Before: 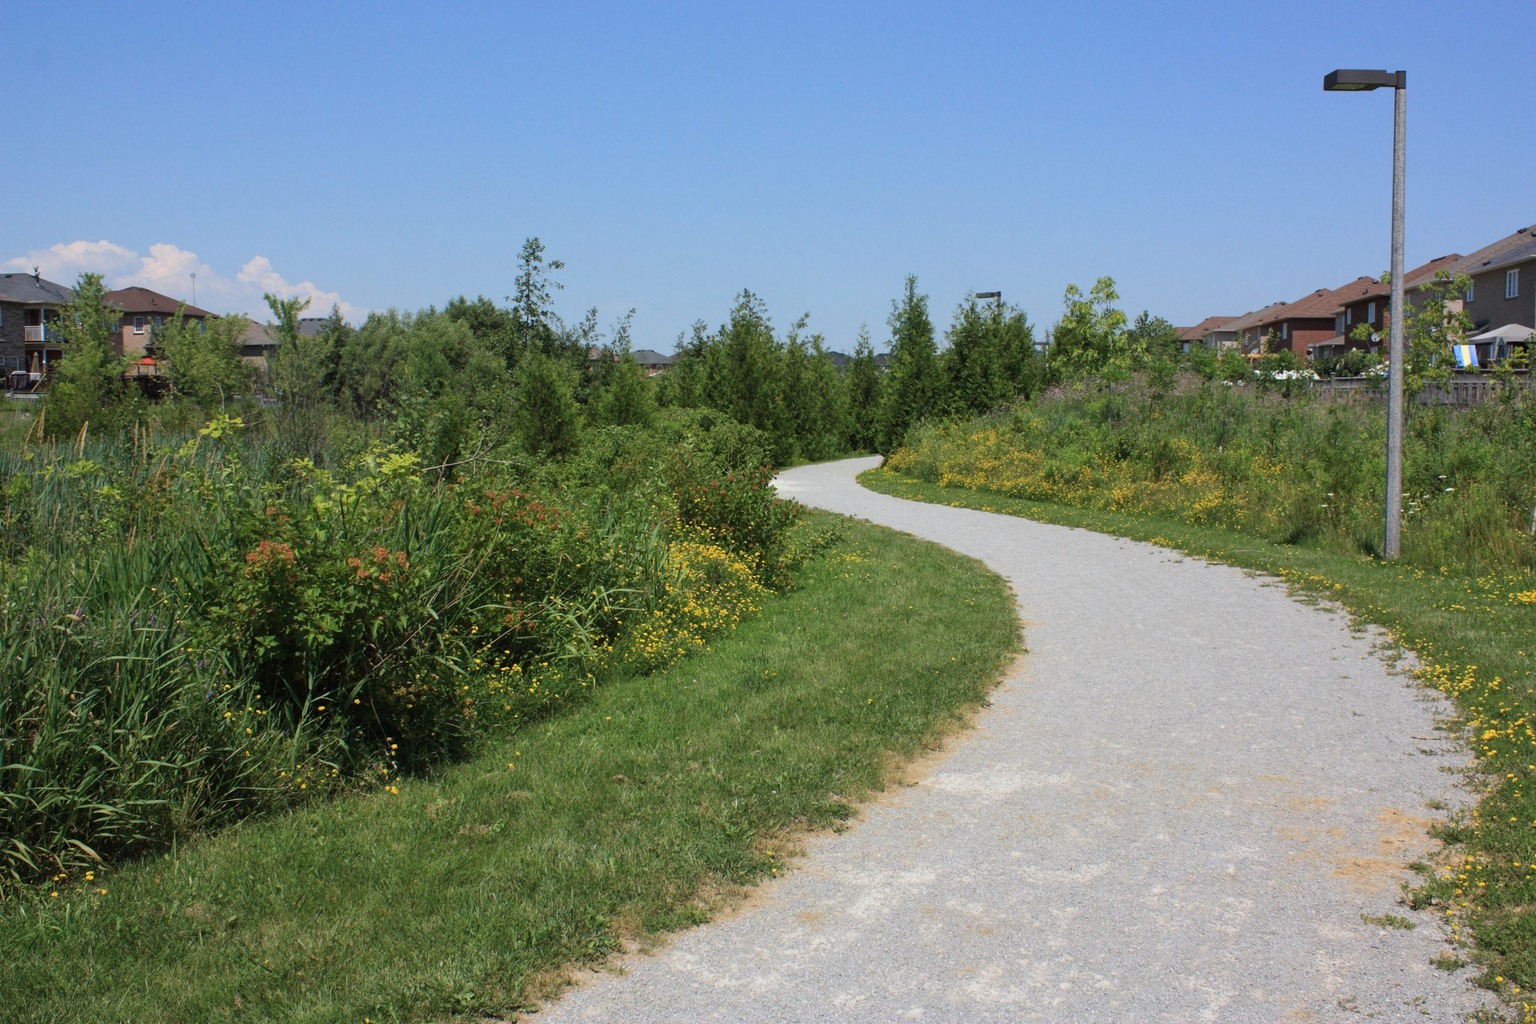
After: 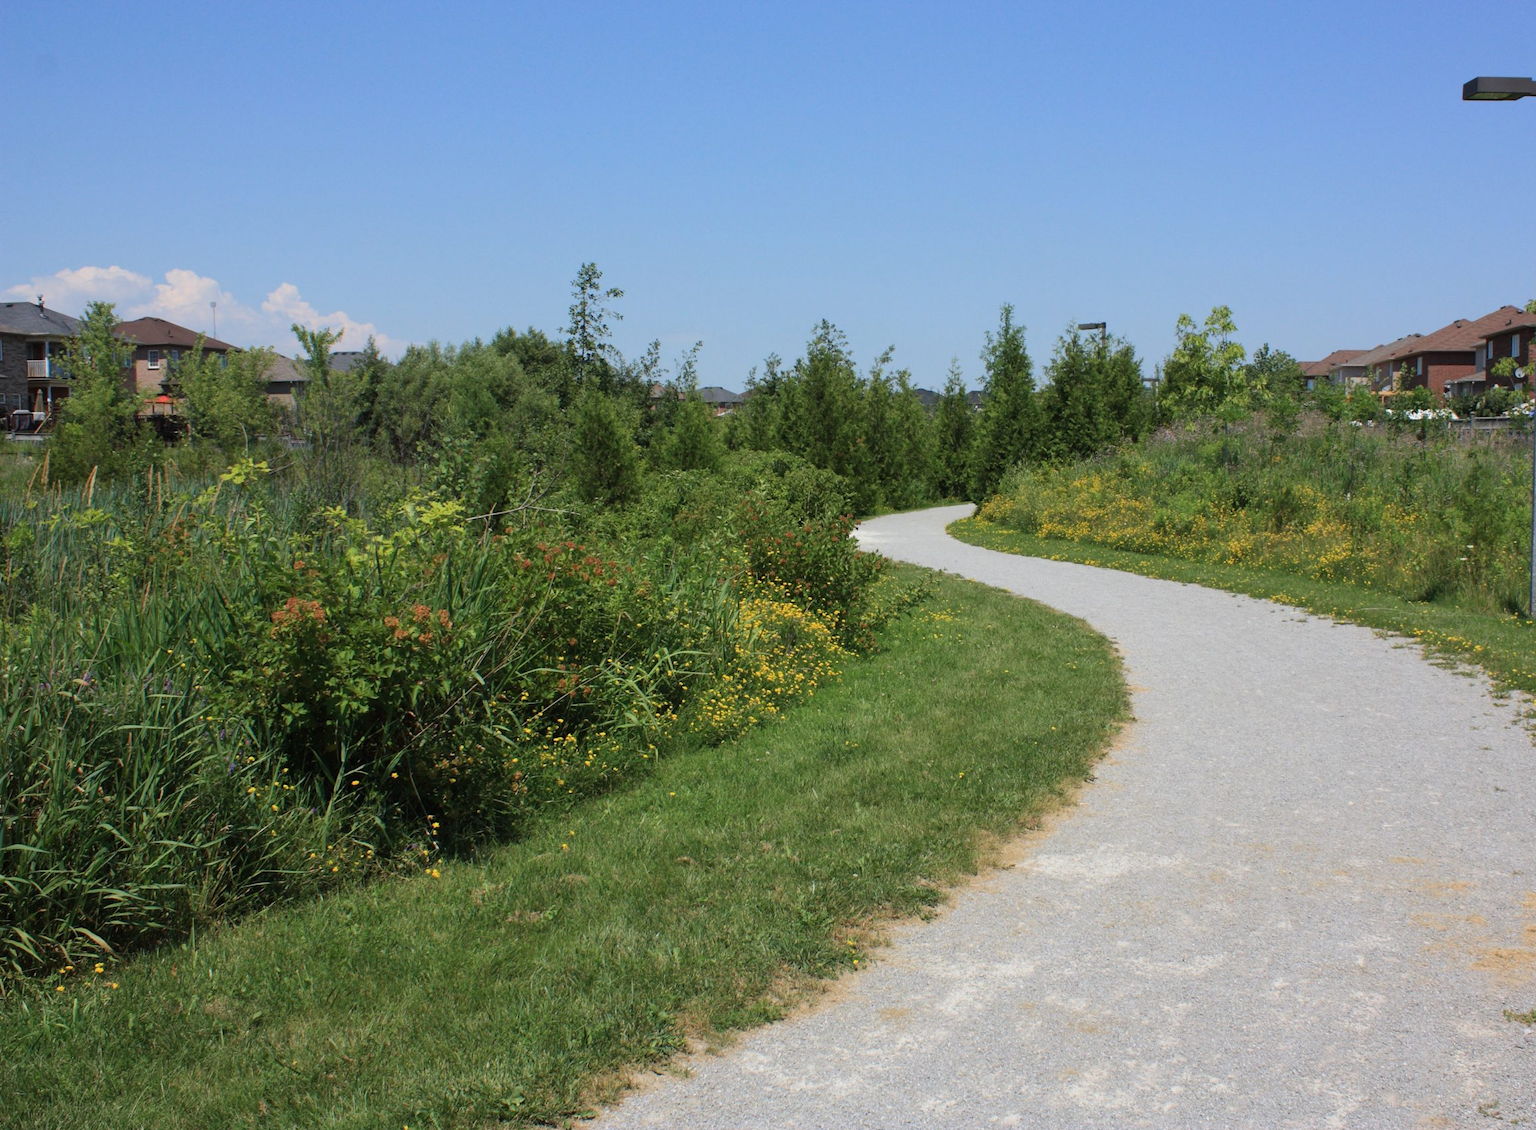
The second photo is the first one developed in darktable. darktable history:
crop: right 9.491%, bottom 0.024%
